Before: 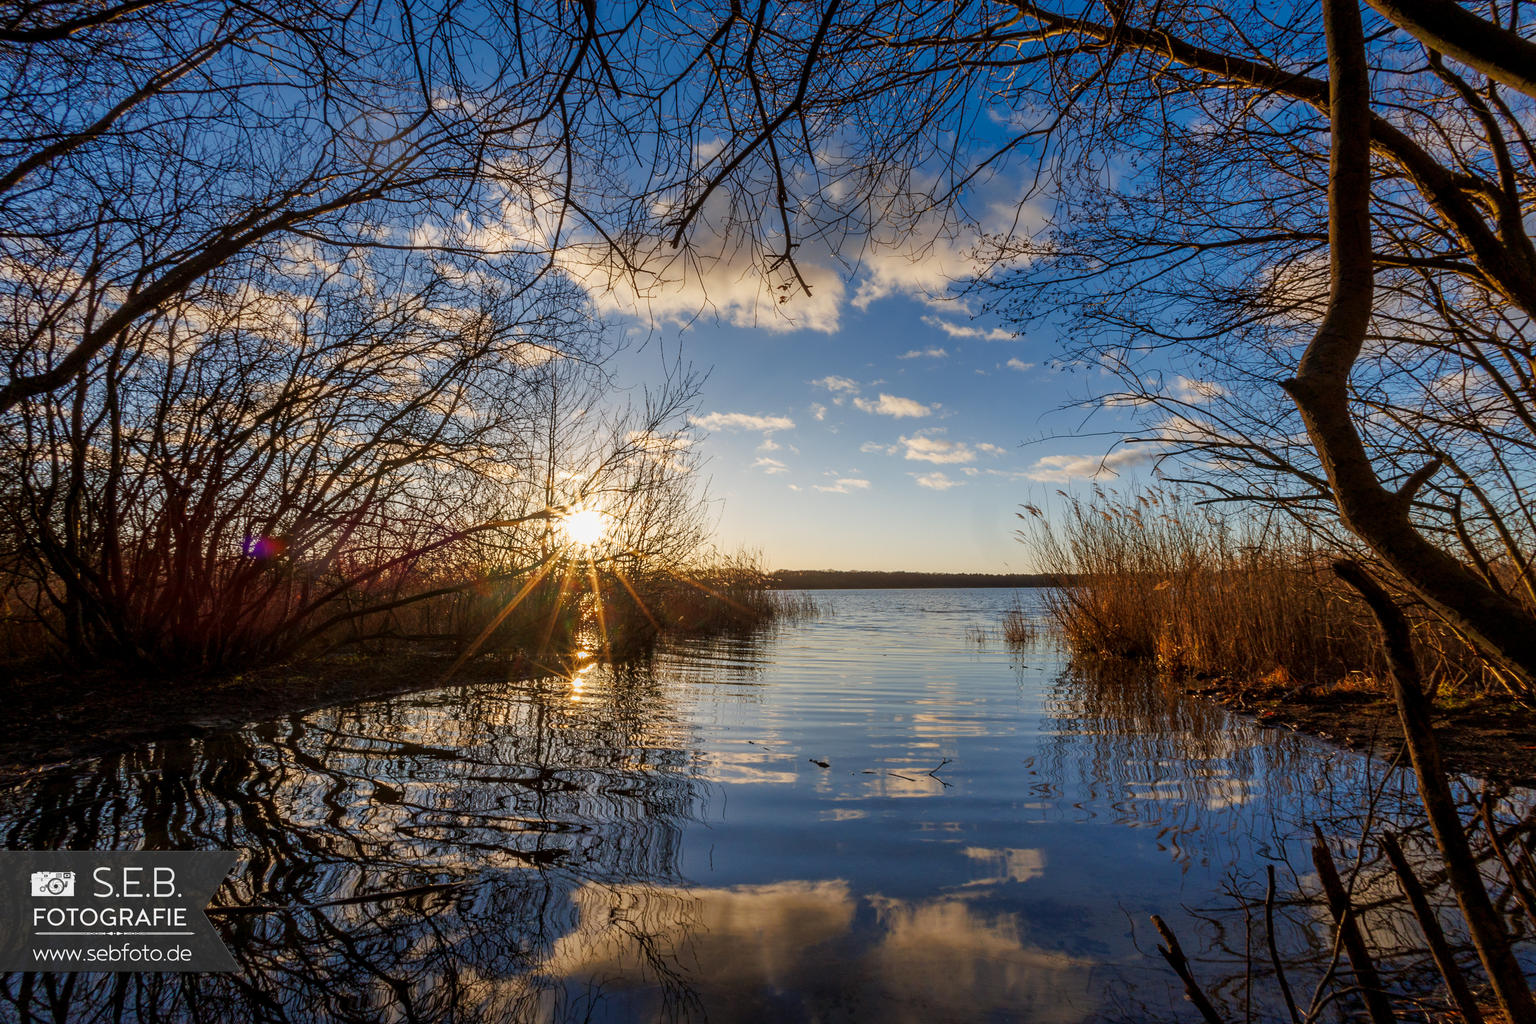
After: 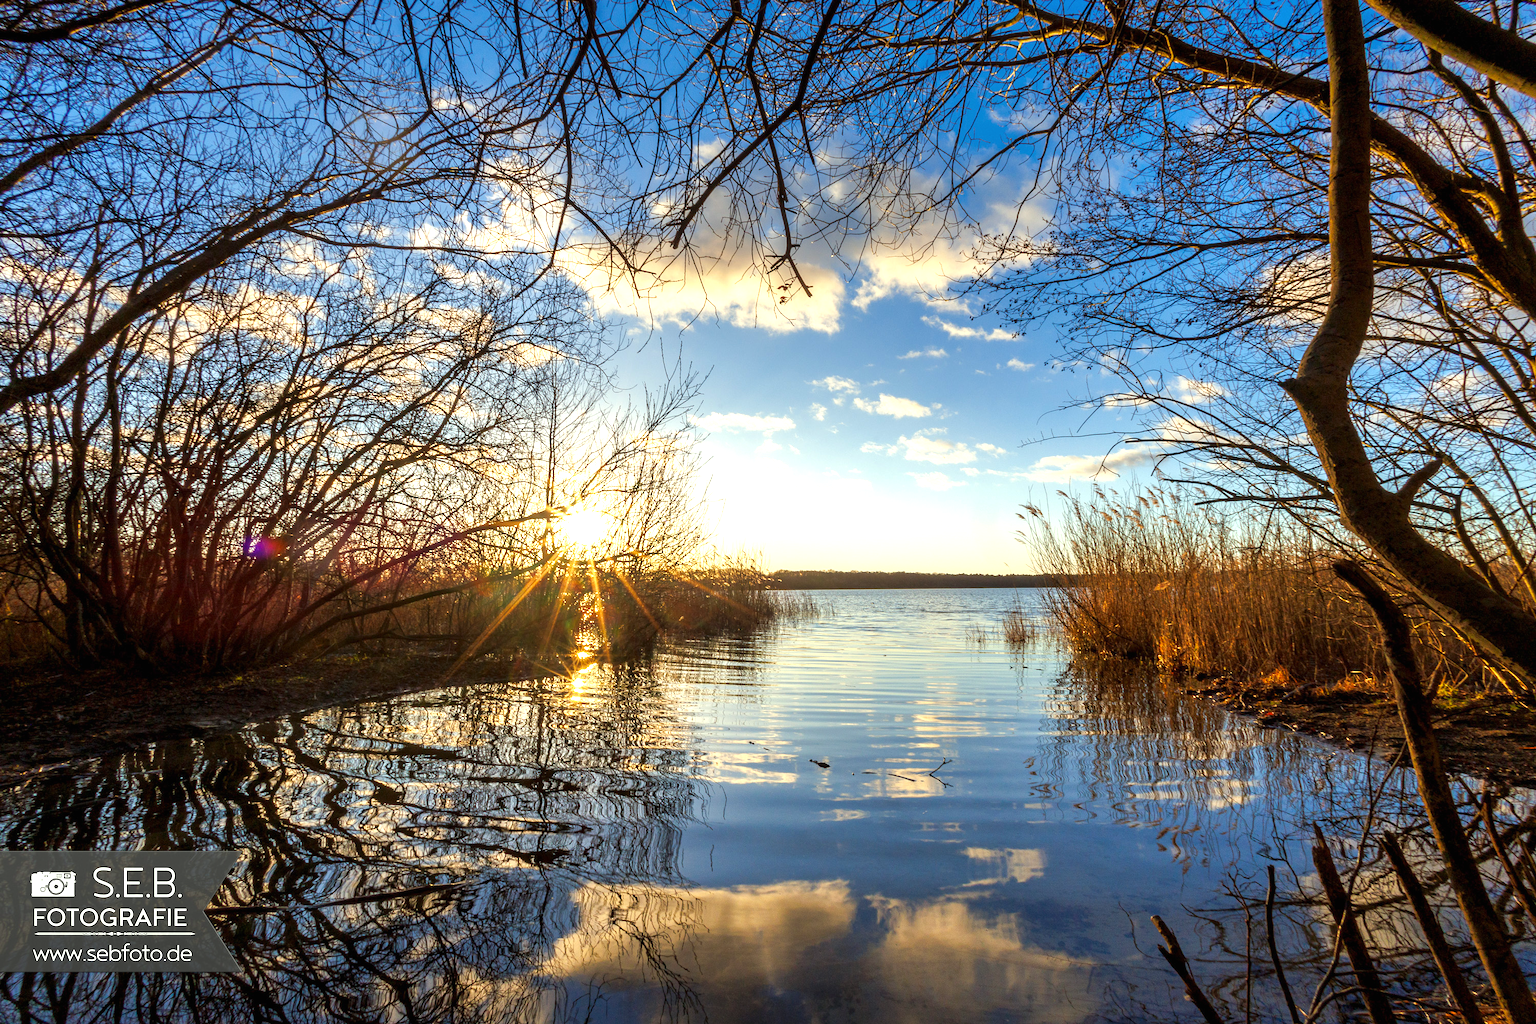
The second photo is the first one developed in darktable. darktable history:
color correction: highlights a* -4.42, highlights b* 6.79
exposure: black level correction 0, exposure 1.104 EV, compensate exposure bias true, compensate highlight preservation false
tone equalizer: -8 EV 0.043 EV, edges refinement/feathering 500, mask exposure compensation -1.57 EV, preserve details no
